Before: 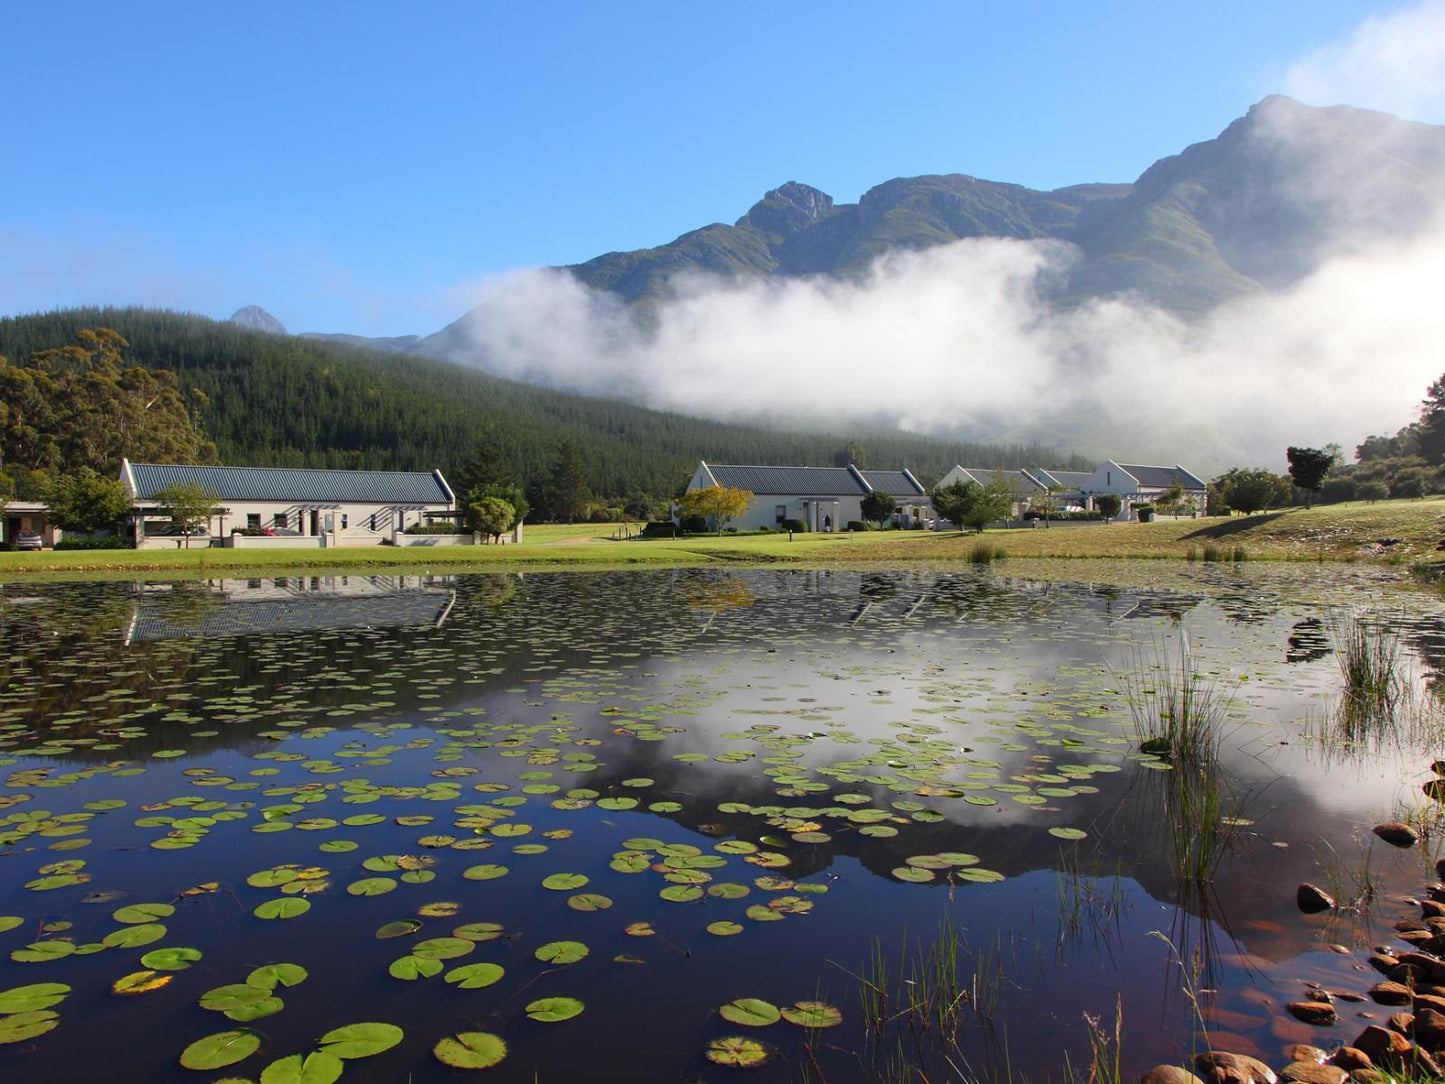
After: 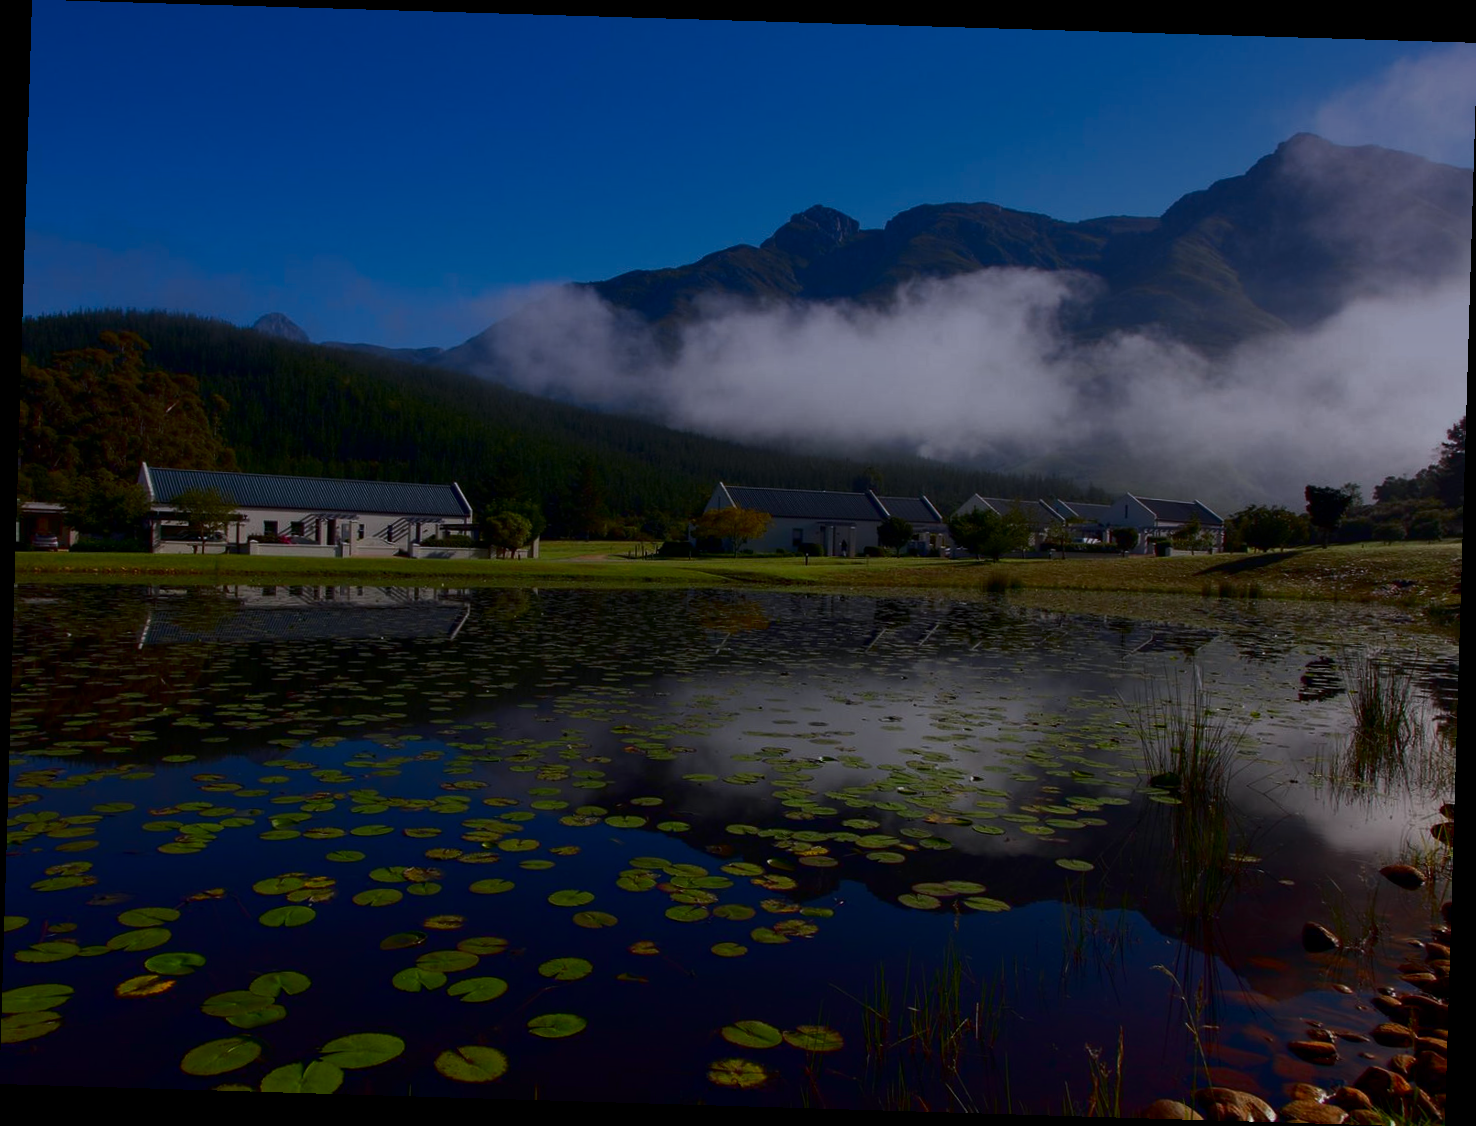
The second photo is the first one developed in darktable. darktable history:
rotate and perspective: rotation 1.72°, automatic cropping off
exposure: exposure -0.177 EV, compensate highlight preservation false
base curve: curves: ch0 [(0, 0) (0.74, 0.67) (1, 1)]
contrast brightness saturation: brightness -0.52
graduated density: hue 238.83°, saturation 50%
